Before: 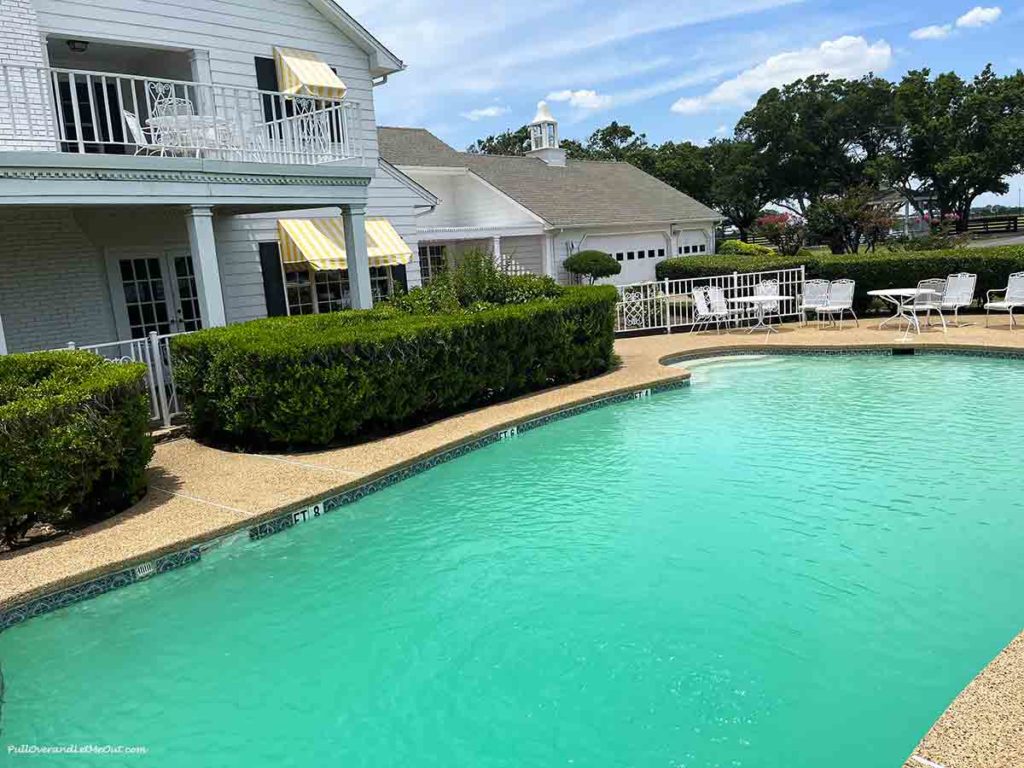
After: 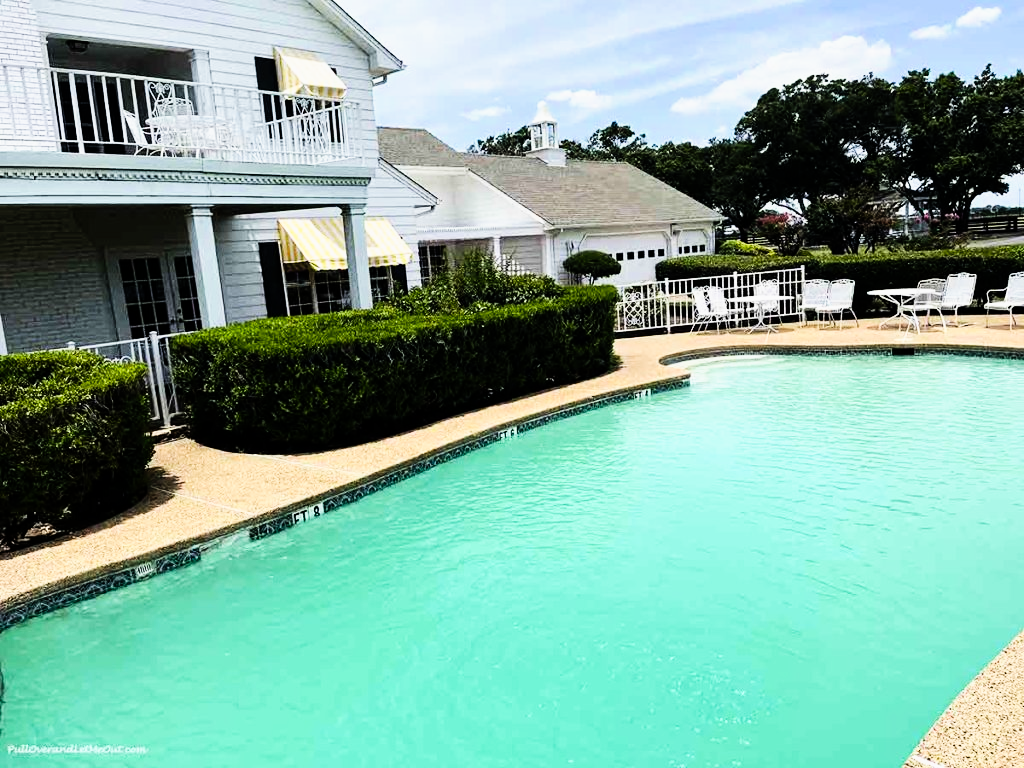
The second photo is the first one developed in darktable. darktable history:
filmic rgb: black relative exposure -16 EV, white relative exposure 4.97 EV, hardness 6.25
tone curve: curves: ch0 [(0, 0) (0.003, 0.001) (0.011, 0.005) (0.025, 0.011) (0.044, 0.02) (0.069, 0.031) (0.1, 0.045) (0.136, 0.078) (0.177, 0.124) (0.224, 0.18) (0.277, 0.245) (0.335, 0.315) (0.399, 0.393) (0.468, 0.477) (0.543, 0.569) (0.623, 0.666) (0.709, 0.771) (0.801, 0.871) (0.898, 0.965) (1, 1)], preserve colors none
tone equalizer: -8 EV -1.08 EV, -7 EV -1.01 EV, -6 EV -0.867 EV, -5 EV -0.578 EV, -3 EV 0.578 EV, -2 EV 0.867 EV, -1 EV 1.01 EV, +0 EV 1.08 EV, edges refinement/feathering 500, mask exposure compensation -1.57 EV, preserve details no
